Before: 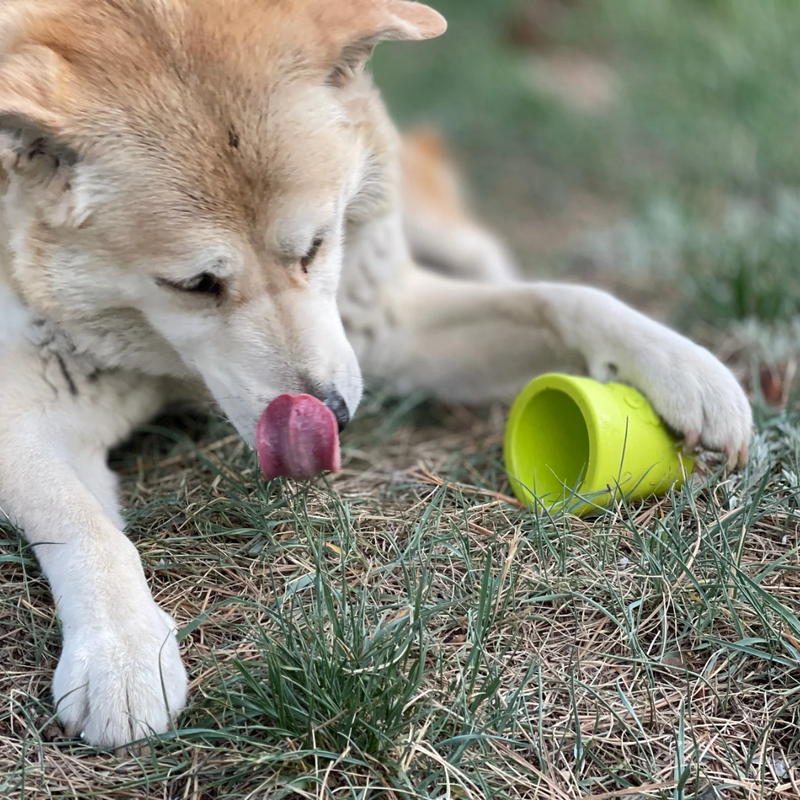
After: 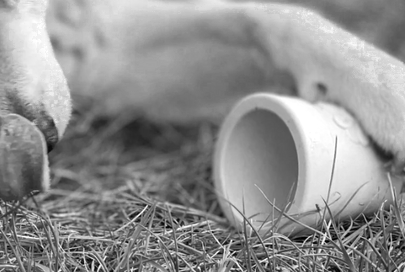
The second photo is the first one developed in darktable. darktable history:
crop: left 36.405%, top 35.009%, right 12.909%, bottom 30.906%
color zones: curves: ch0 [(0.002, 0.589) (0.107, 0.484) (0.146, 0.249) (0.217, 0.352) (0.309, 0.525) (0.39, 0.404) (0.455, 0.169) (0.597, 0.055) (0.724, 0.212) (0.775, 0.691) (0.869, 0.571) (1, 0.587)]; ch1 [(0, 0) (0.143, 0) (0.286, 0) (0.429, 0) (0.571, 0) (0.714, 0) (0.857, 0)]
